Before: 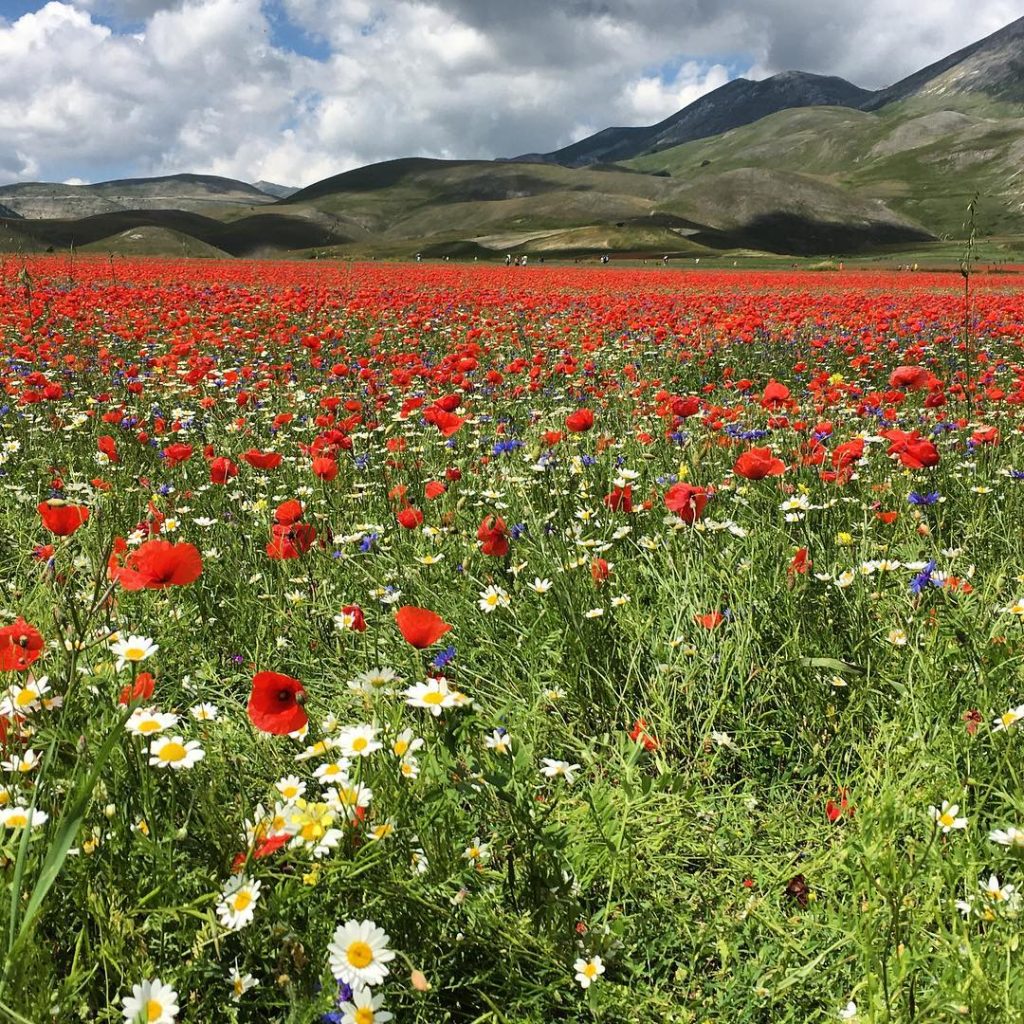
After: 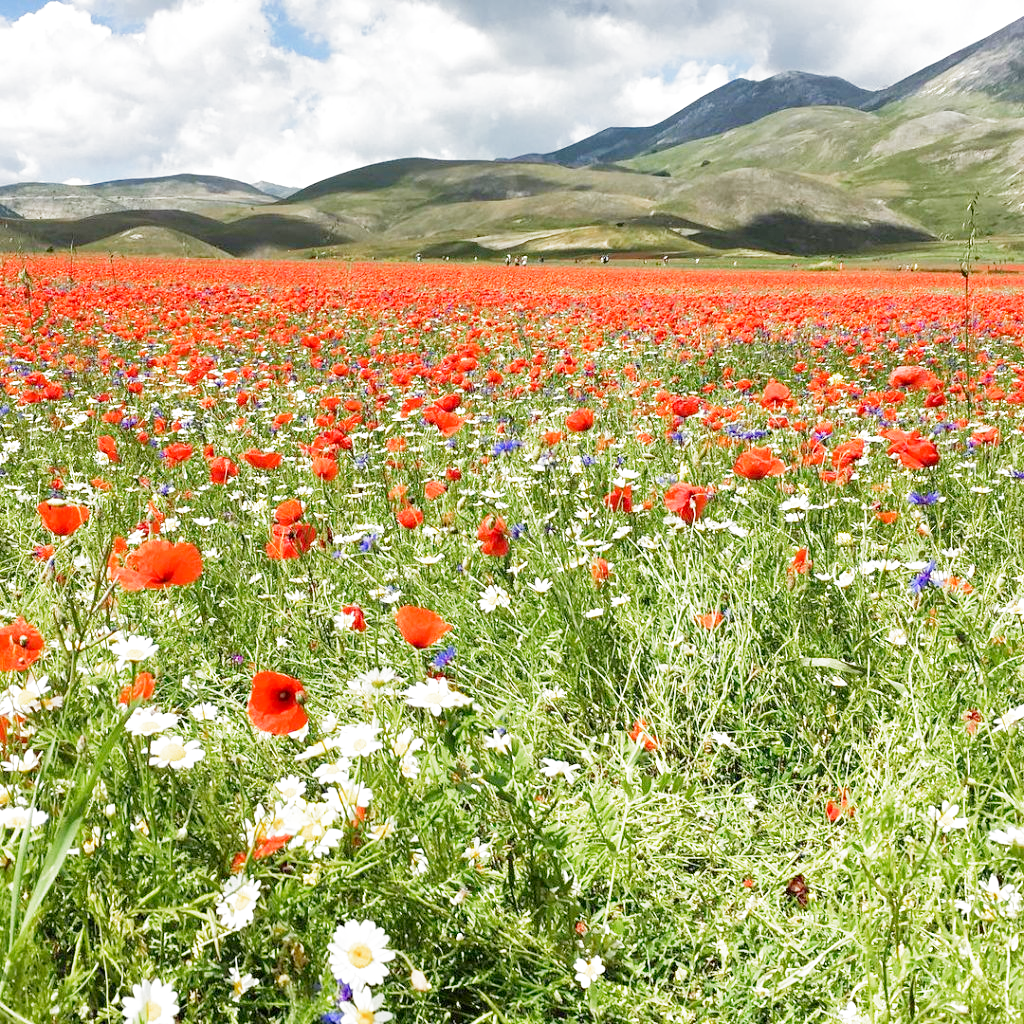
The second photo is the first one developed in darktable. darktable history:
exposure: black level correction 0, exposure 0.7 EV, compensate exposure bias true, compensate highlight preservation false
tone equalizer: -8 EV 0.25 EV, -7 EV 0.417 EV, -6 EV 0.417 EV, -5 EV 0.25 EV, -3 EV -0.25 EV, -2 EV -0.417 EV, -1 EV -0.417 EV, +0 EV -0.25 EV, edges refinement/feathering 500, mask exposure compensation -1.57 EV, preserve details guided filter
filmic rgb: middle gray luminance 9.23%, black relative exposure -10.55 EV, white relative exposure 3.45 EV, threshold 6 EV, target black luminance 0%, hardness 5.98, latitude 59.69%, contrast 1.087, highlights saturation mix 5%, shadows ↔ highlights balance 29.23%, add noise in highlights 0, preserve chrominance no, color science v3 (2019), use custom middle-gray values true, iterations of high-quality reconstruction 0, contrast in highlights soft, enable highlight reconstruction true
